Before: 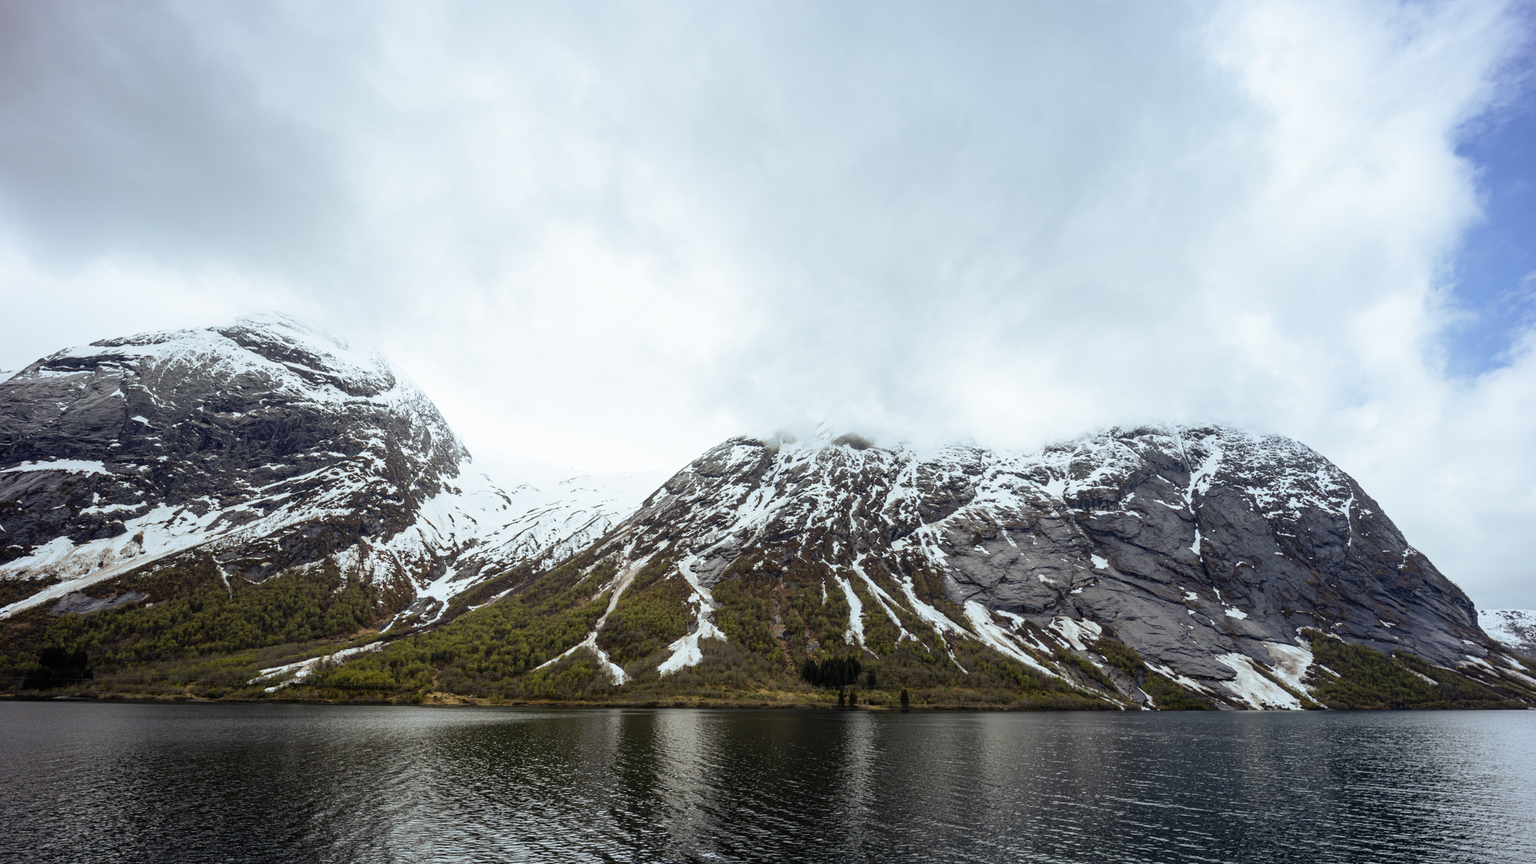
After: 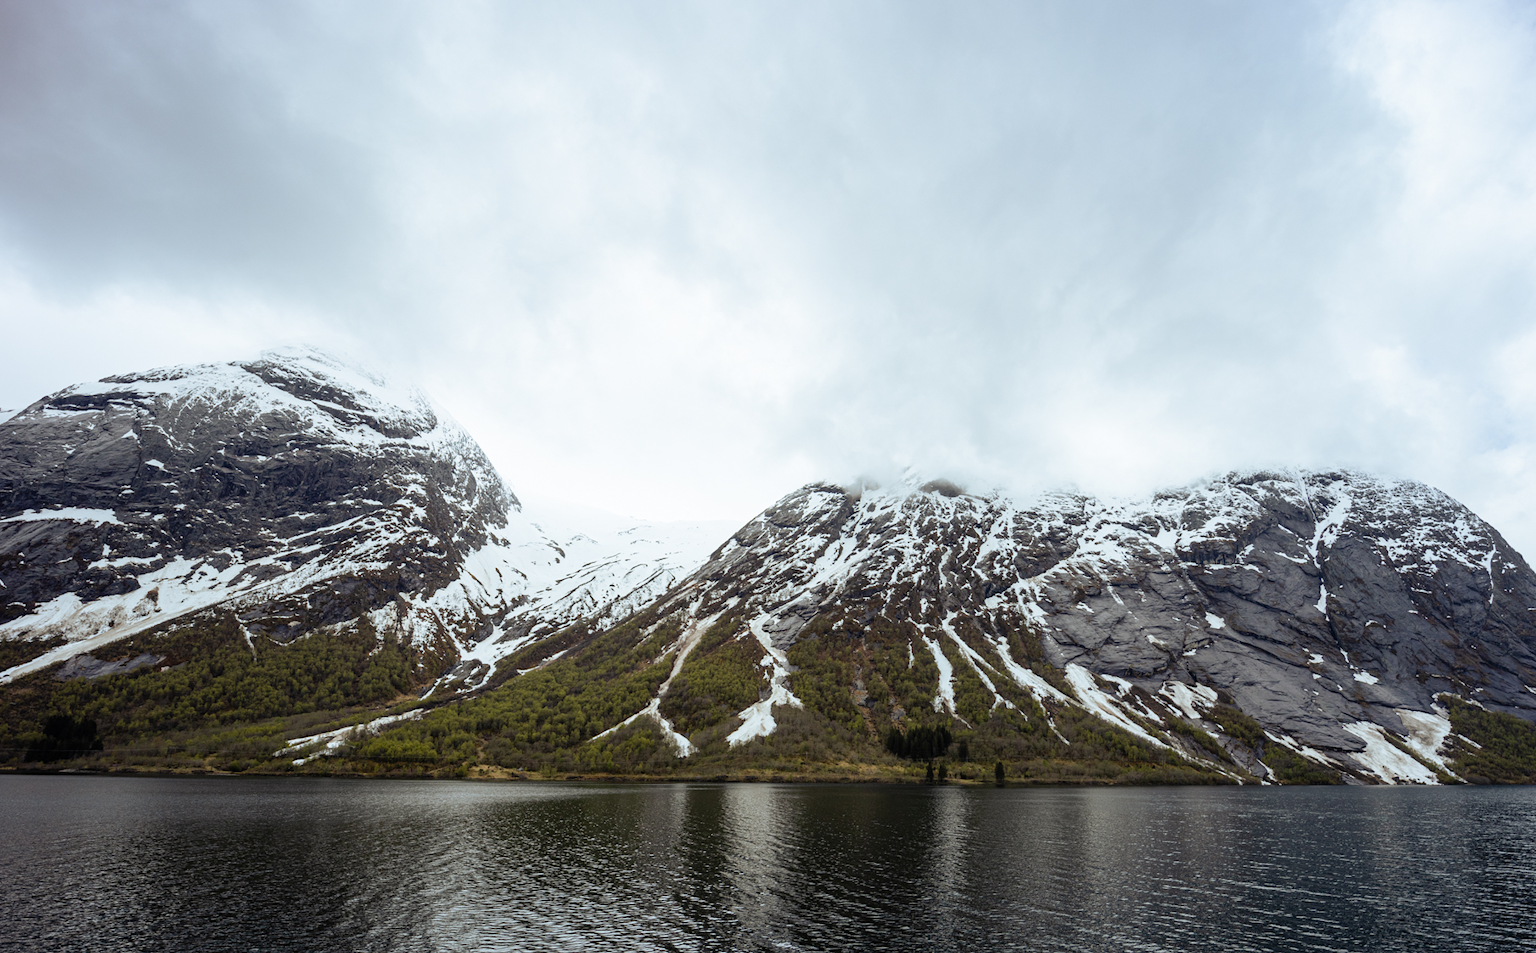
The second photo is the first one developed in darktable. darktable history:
crop: right 9.497%, bottom 0.029%
